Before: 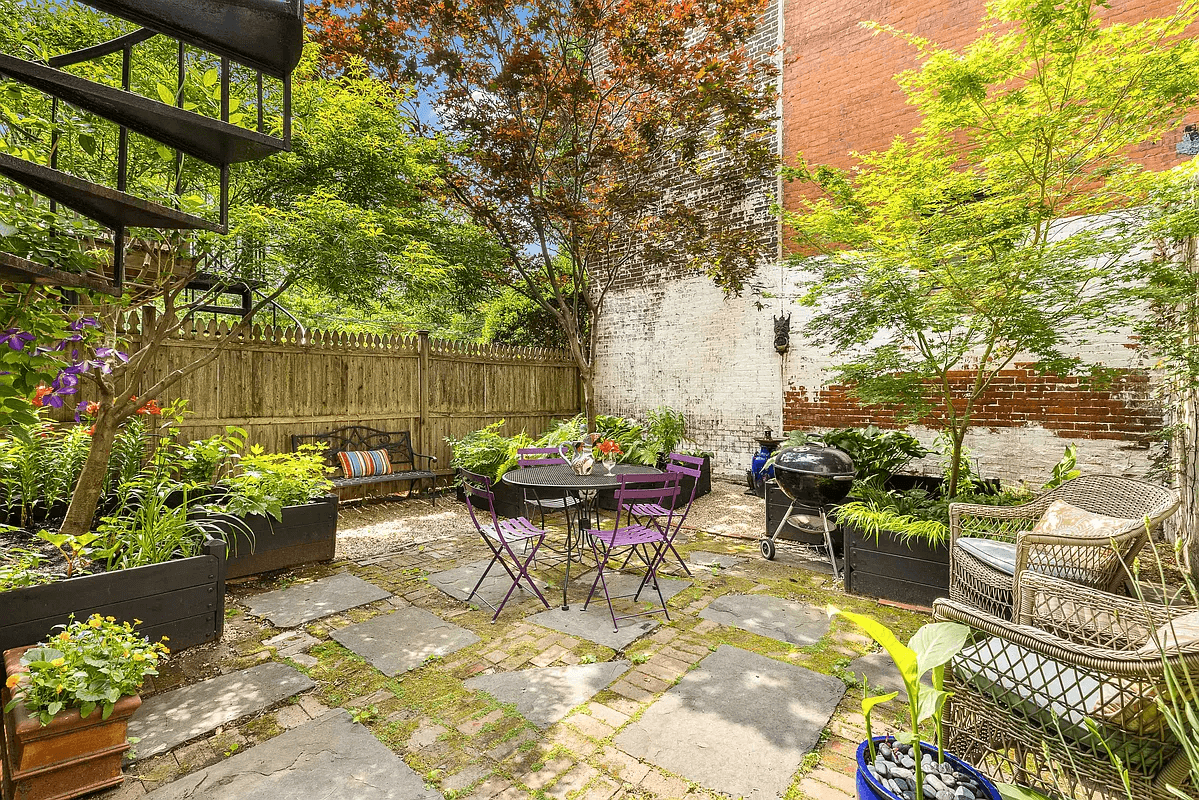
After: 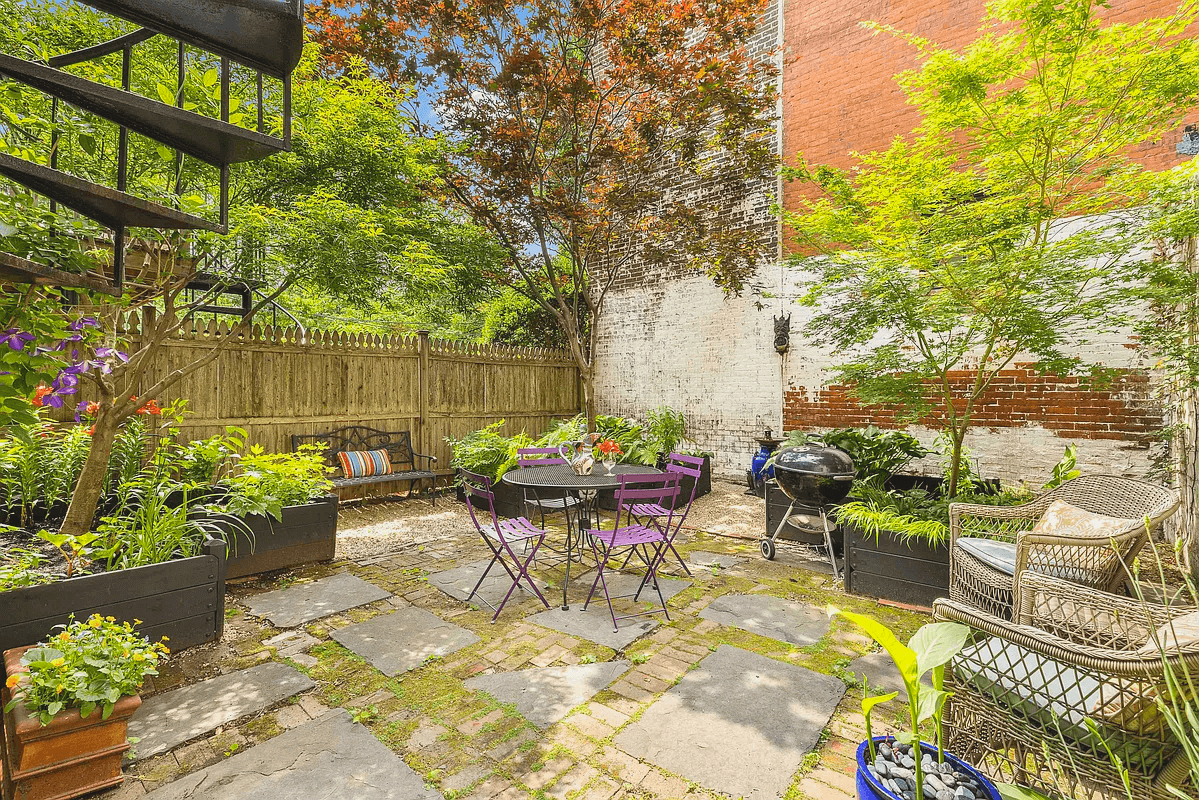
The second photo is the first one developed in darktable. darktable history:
contrast brightness saturation: contrast -0.099, brightness 0.054, saturation 0.081
